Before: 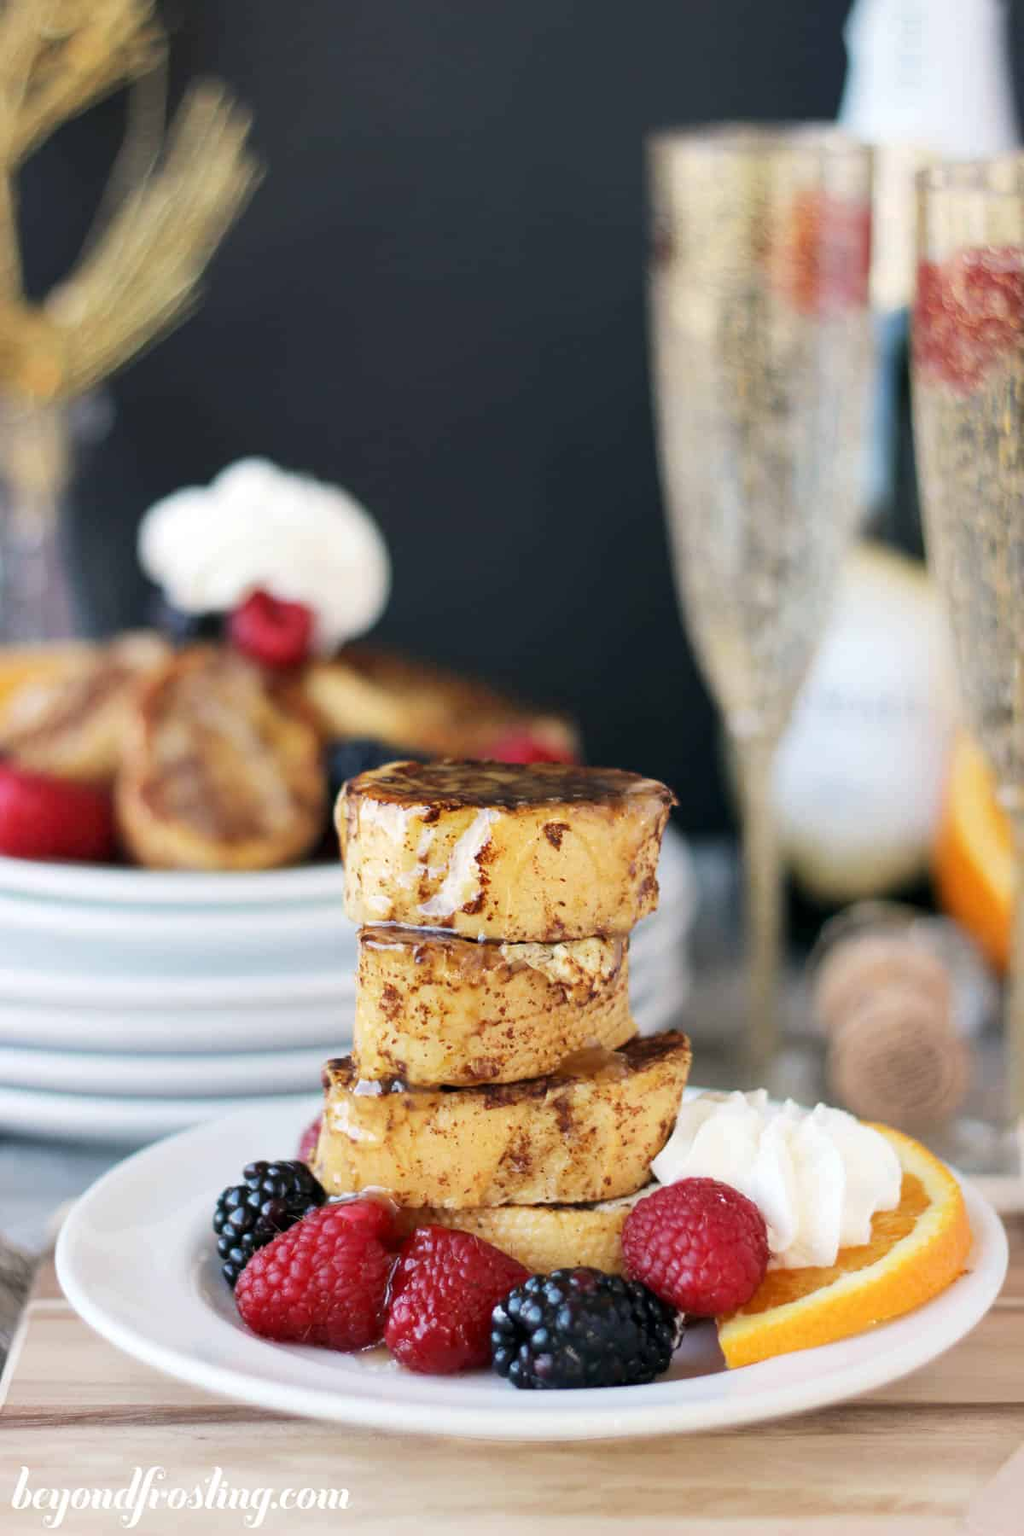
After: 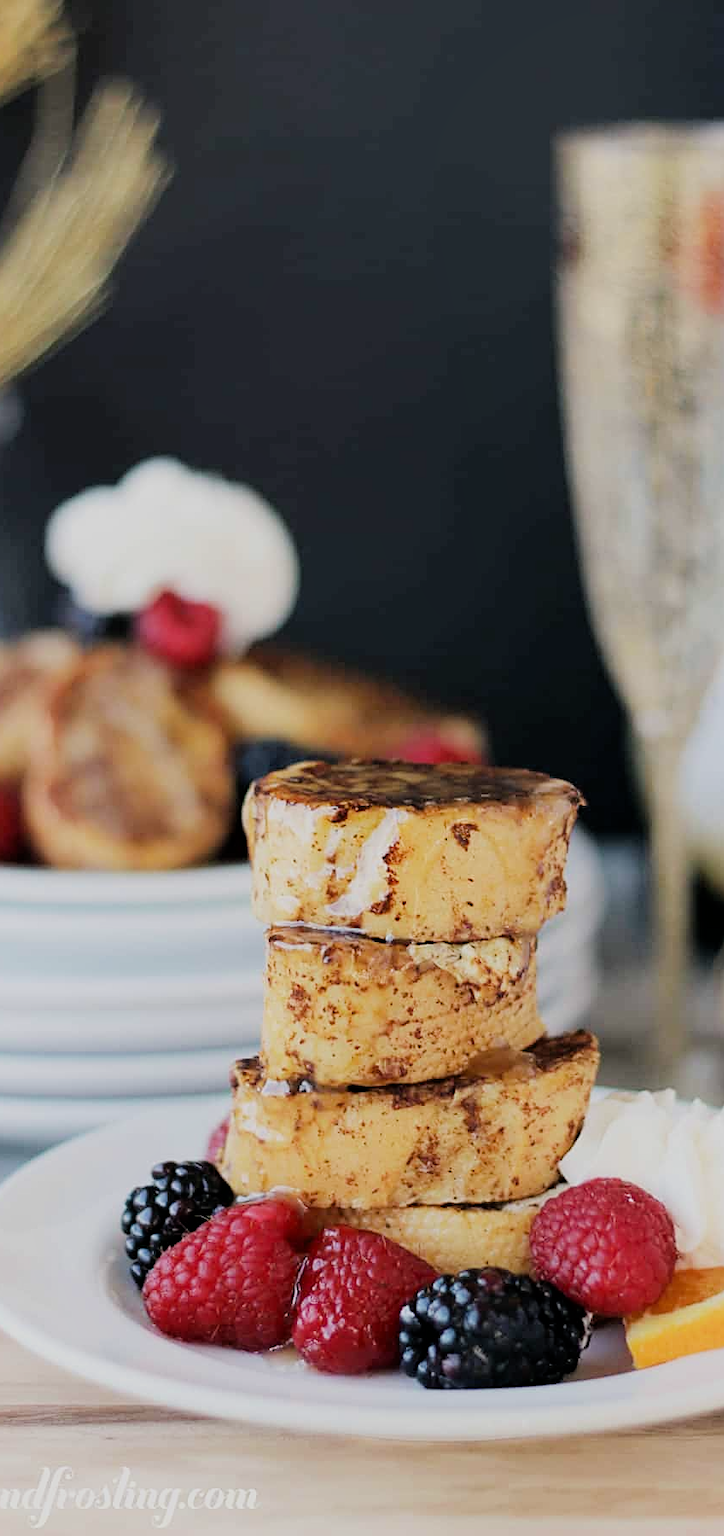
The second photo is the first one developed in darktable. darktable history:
sharpen: on, module defaults
shadows and highlights: radius 93.07, shadows -14.46, white point adjustment 0.23, highlights 31.48, compress 48.23%, highlights color adjustment 52.79%, soften with gaussian
crop and rotate: left 9.061%, right 20.142%
filmic rgb: black relative exposure -7.65 EV, white relative exposure 4.56 EV, hardness 3.61
